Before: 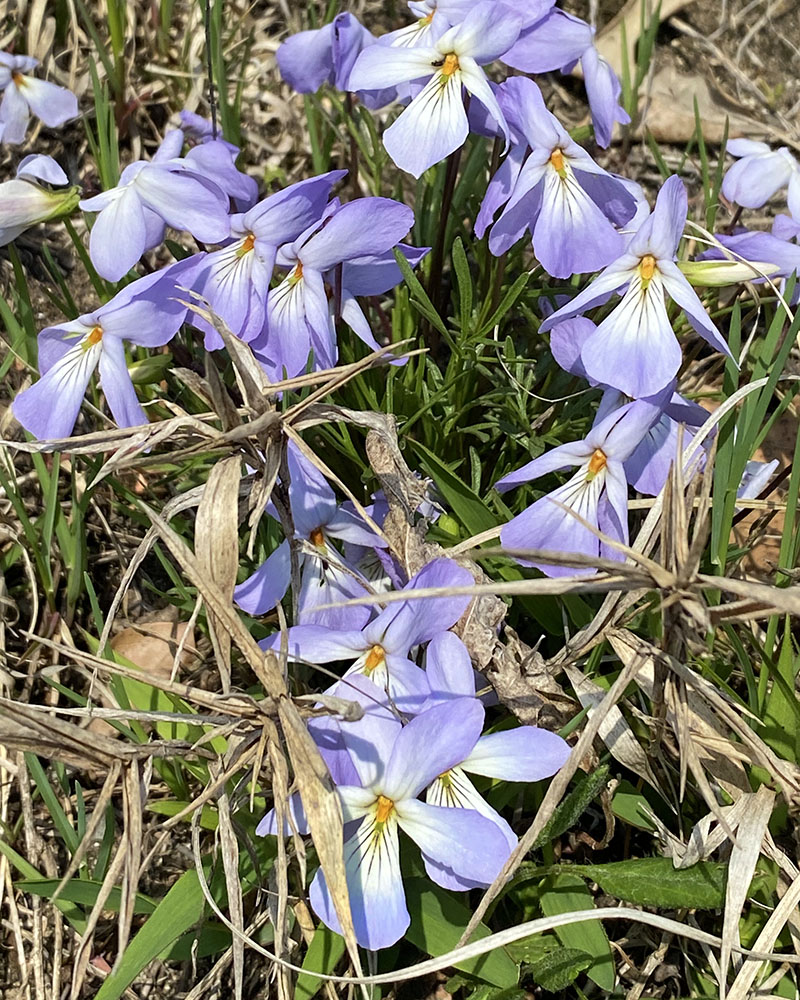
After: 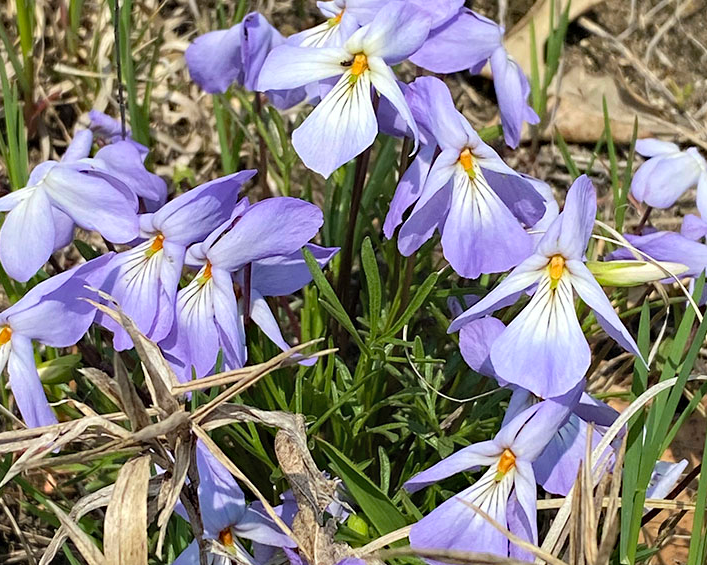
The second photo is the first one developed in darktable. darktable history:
haze removal: adaptive false
contrast brightness saturation: contrast 0.045, brightness 0.063, saturation 0.008
crop and rotate: left 11.511%, bottom 43.469%
